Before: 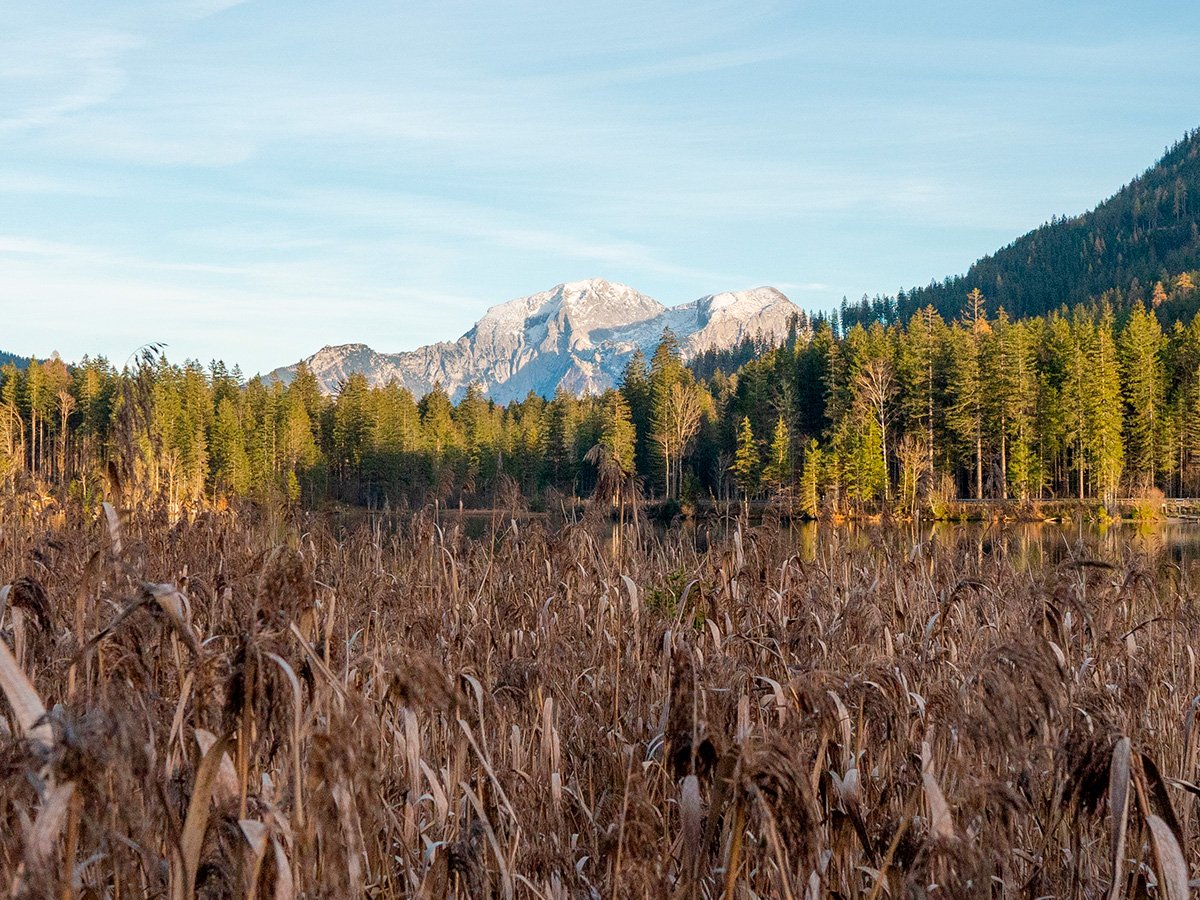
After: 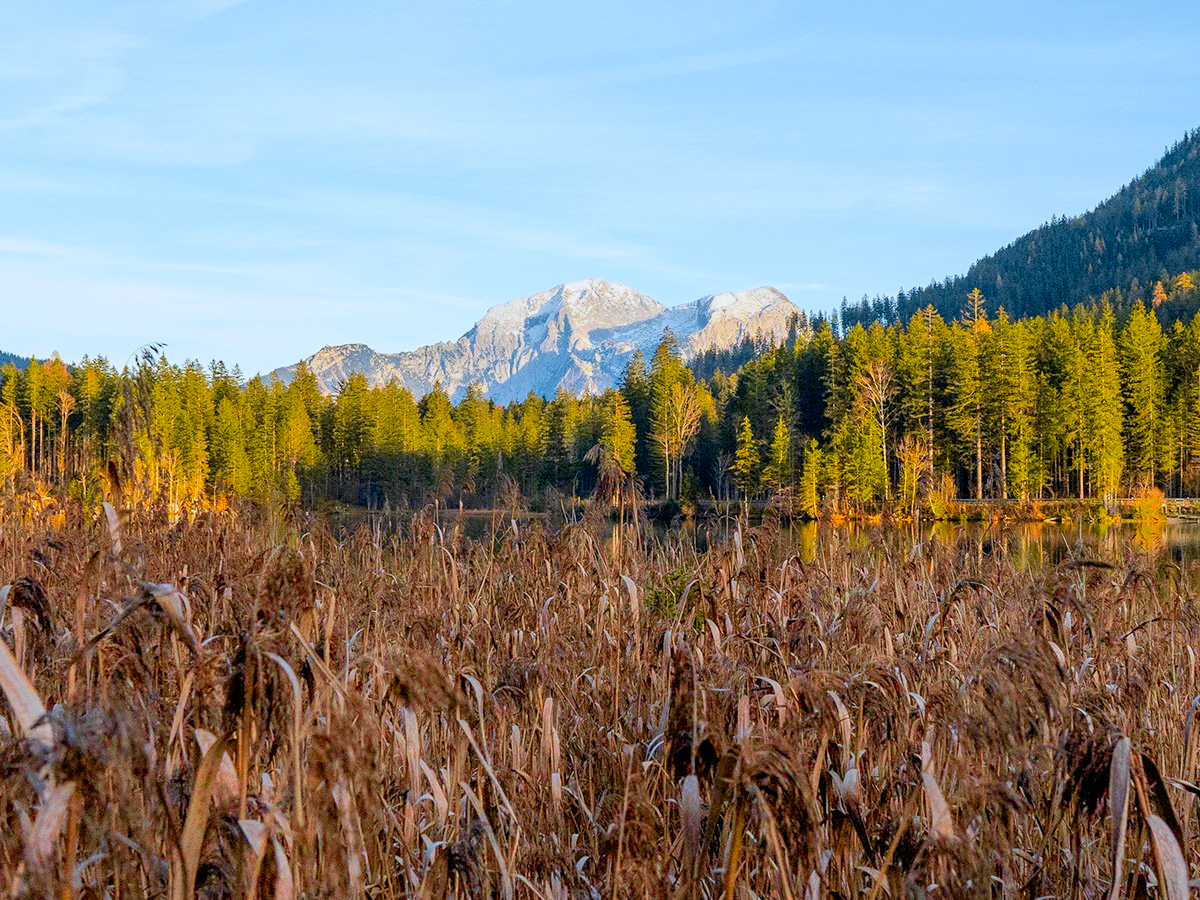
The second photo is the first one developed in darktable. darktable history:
white balance: red 0.974, blue 1.044
color balance rgb: perceptual saturation grading › global saturation 25%, global vibrance 20%
tone curve: curves: ch0 [(0, 0) (0.07, 0.052) (0.23, 0.254) (0.486, 0.53) (0.822, 0.825) (0.994, 0.955)]; ch1 [(0, 0) (0.226, 0.261) (0.379, 0.442) (0.469, 0.472) (0.495, 0.495) (0.514, 0.504) (0.561, 0.568) (0.59, 0.612) (1, 1)]; ch2 [(0, 0) (0.269, 0.299) (0.459, 0.441) (0.498, 0.499) (0.523, 0.52) (0.551, 0.576) (0.629, 0.643) (0.659, 0.681) (0.718, 0.764) (1, 1)], color space Lab, independent channels, preserve colors none
